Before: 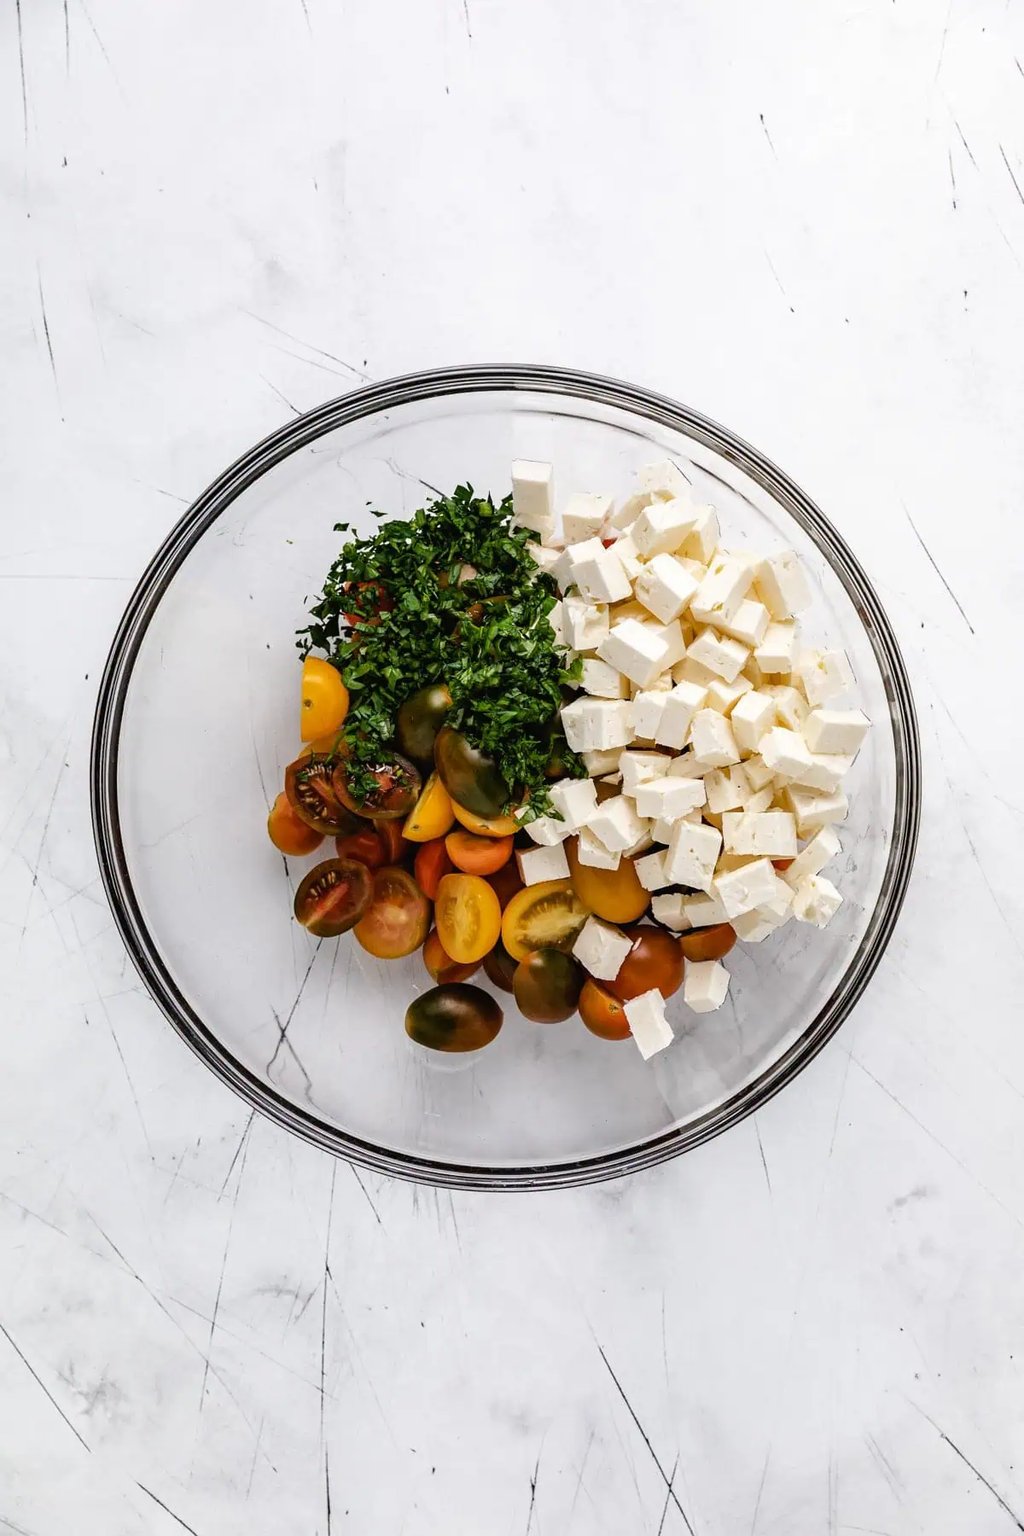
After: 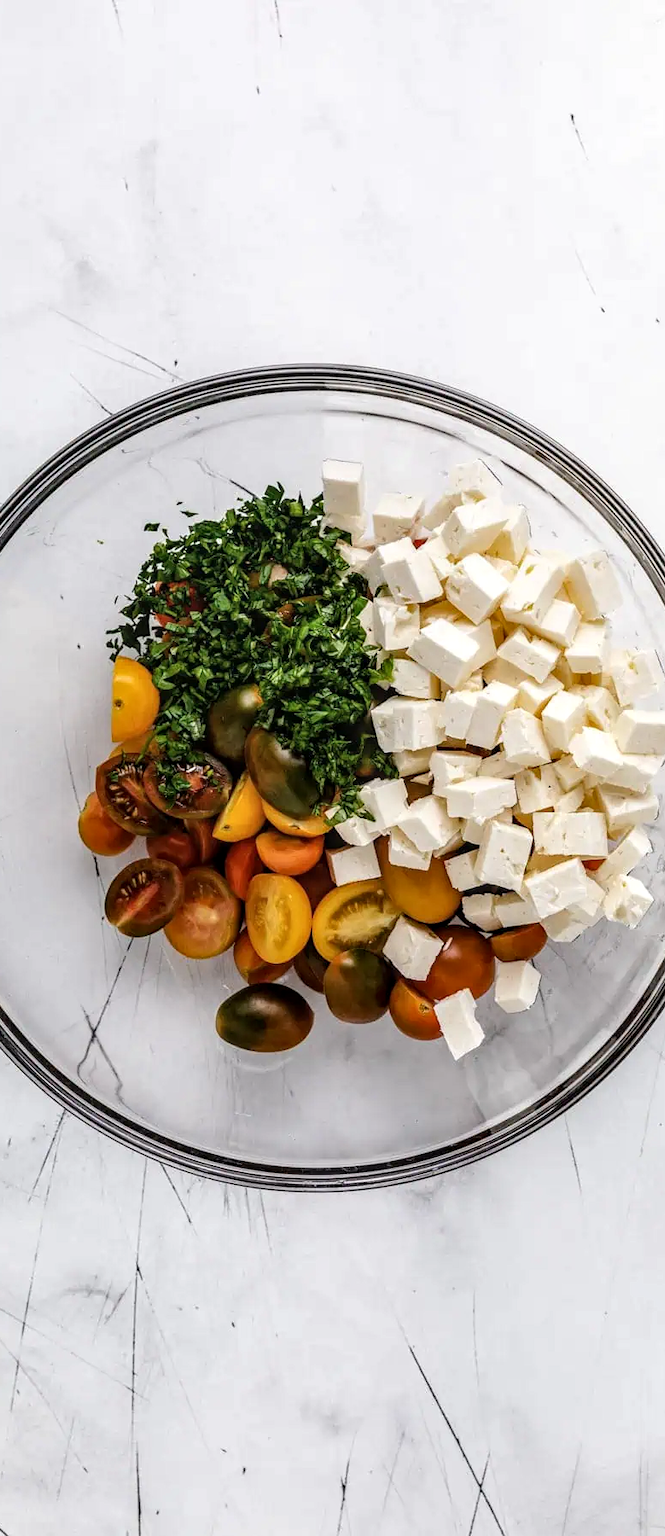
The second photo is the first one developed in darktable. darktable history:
crop and rotate: left 18.536%, right 16.413%
local contrast: detail 130%
